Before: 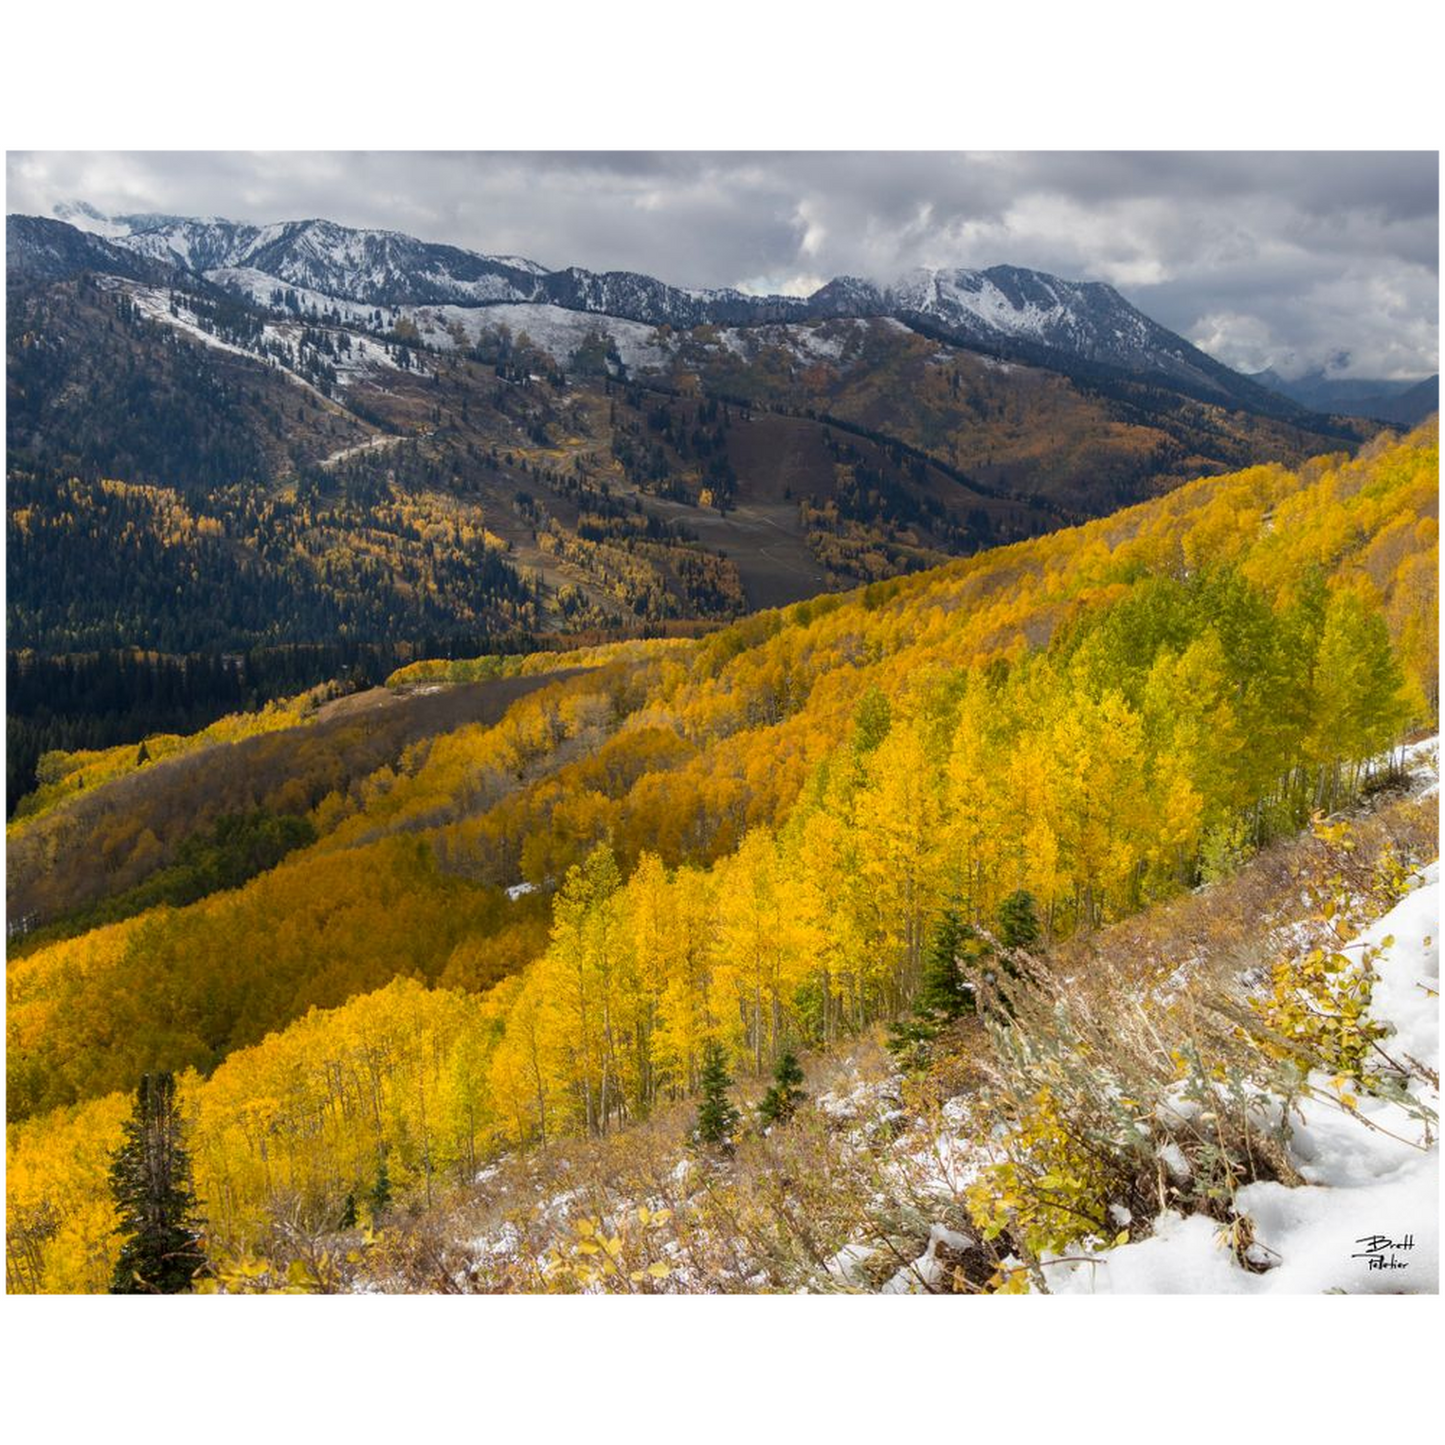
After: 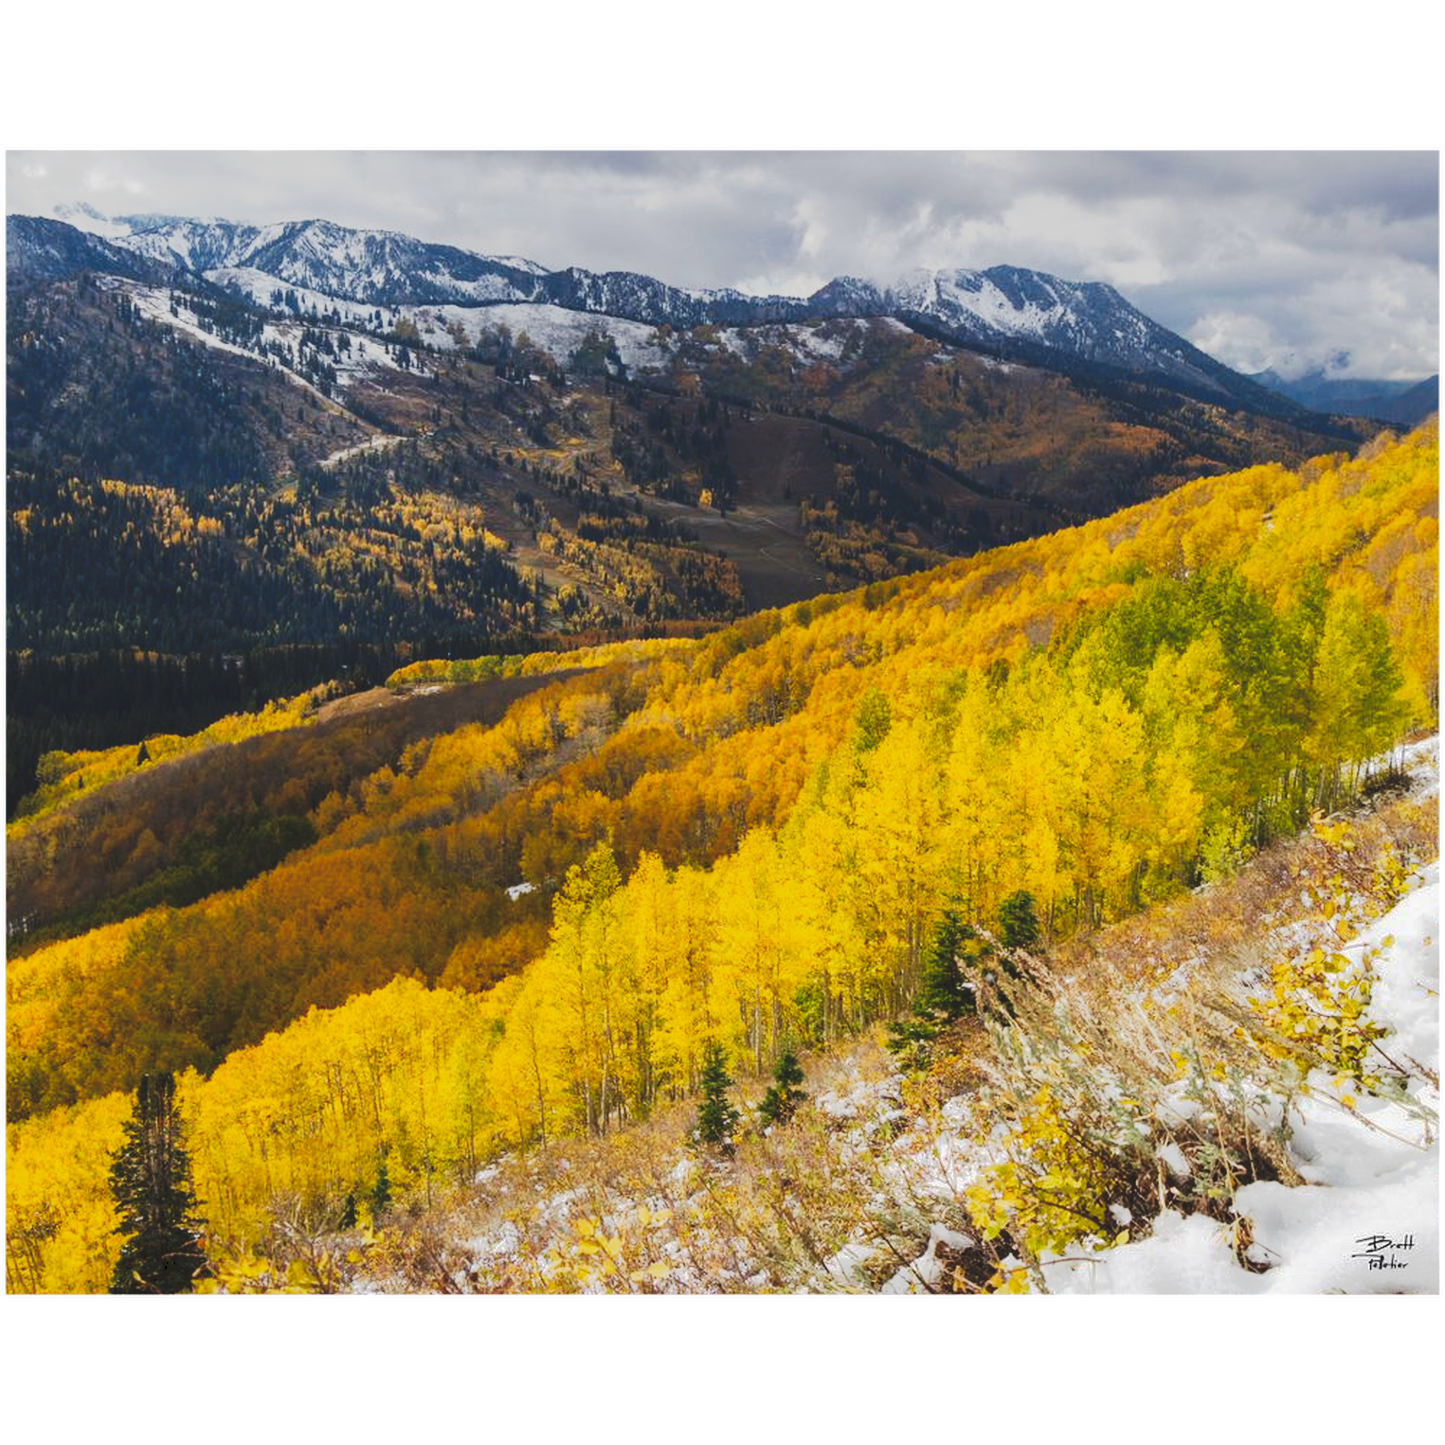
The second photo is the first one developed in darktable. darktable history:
shadows and highlights: shadows 25, highlights -25
tone curve: curves: ch0 [(0, 0) (0.003, 0.108) (0.011, 0.113) (0.025, 0.113) (0.044, 0.121) (0.069, 0.132) (0.1, 0.145) (0.136, 0.158) (0.177, 0.182) (0.224, 0.215) (0.277, 0.27) (0.335, 0.341) (0.399, 0.424) (0.468, 0.528) (0.543, 0.622) (0.623, 0.721) (0.709, 0.79) (0.801, 0.846) (0.898, 0.871) (1, 1)], preserve colors none
